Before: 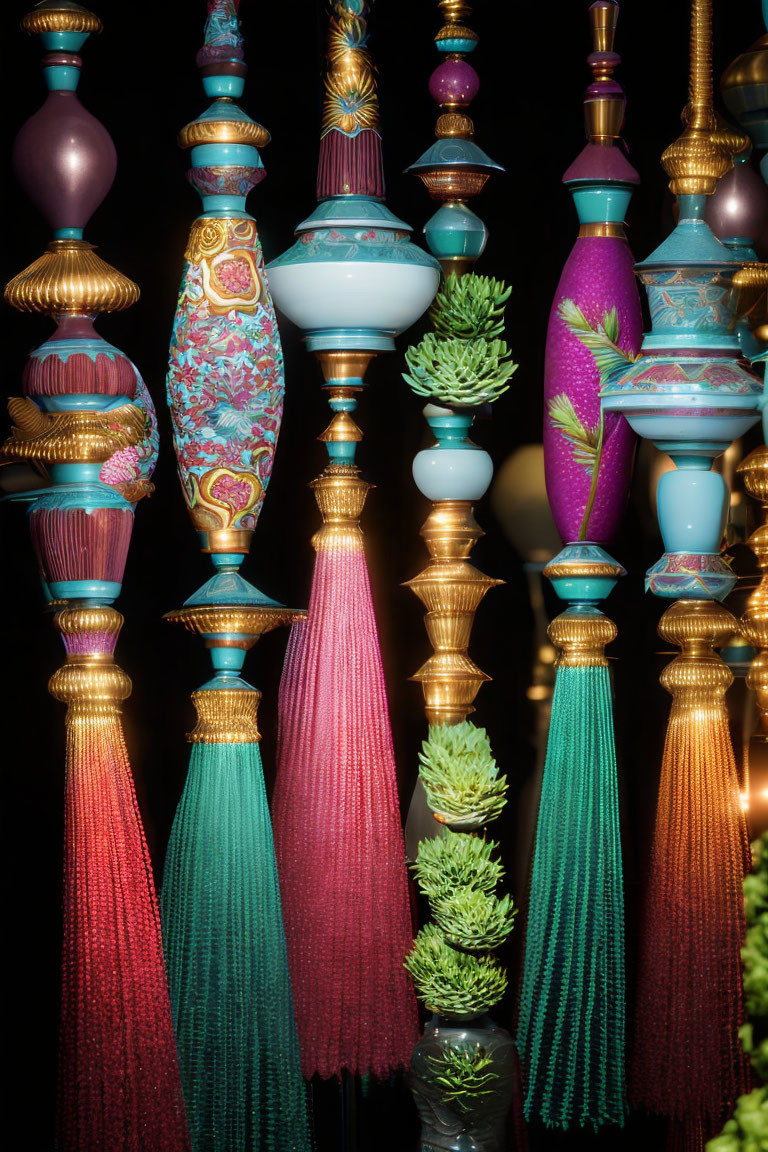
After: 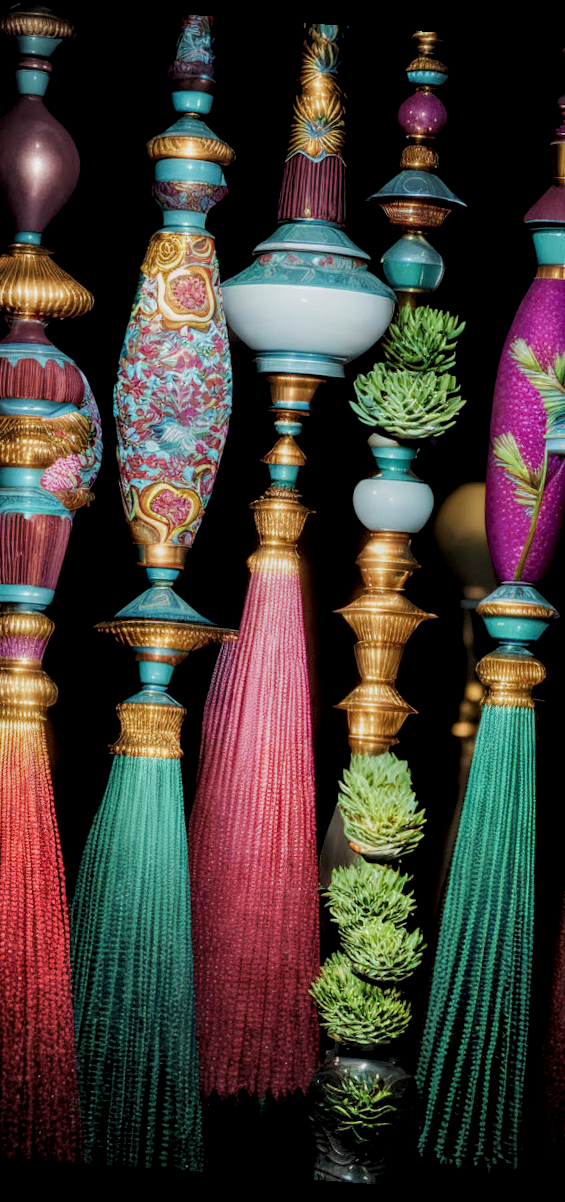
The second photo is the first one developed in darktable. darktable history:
local contrast: highlights 100%, shadows 100%, detail 200%, midtone range 0.2
vignetting: fall-off start 88.03%, fall-off radius 24.9%
crop and rotate: left 12.673%, right 20.66%
filmic rgb: black relative exposure -7.65 EV, white relative exposure 4.56 EV, hardness 3.61
rotate and perspective: rotation 4.1°, automatic cropping off
